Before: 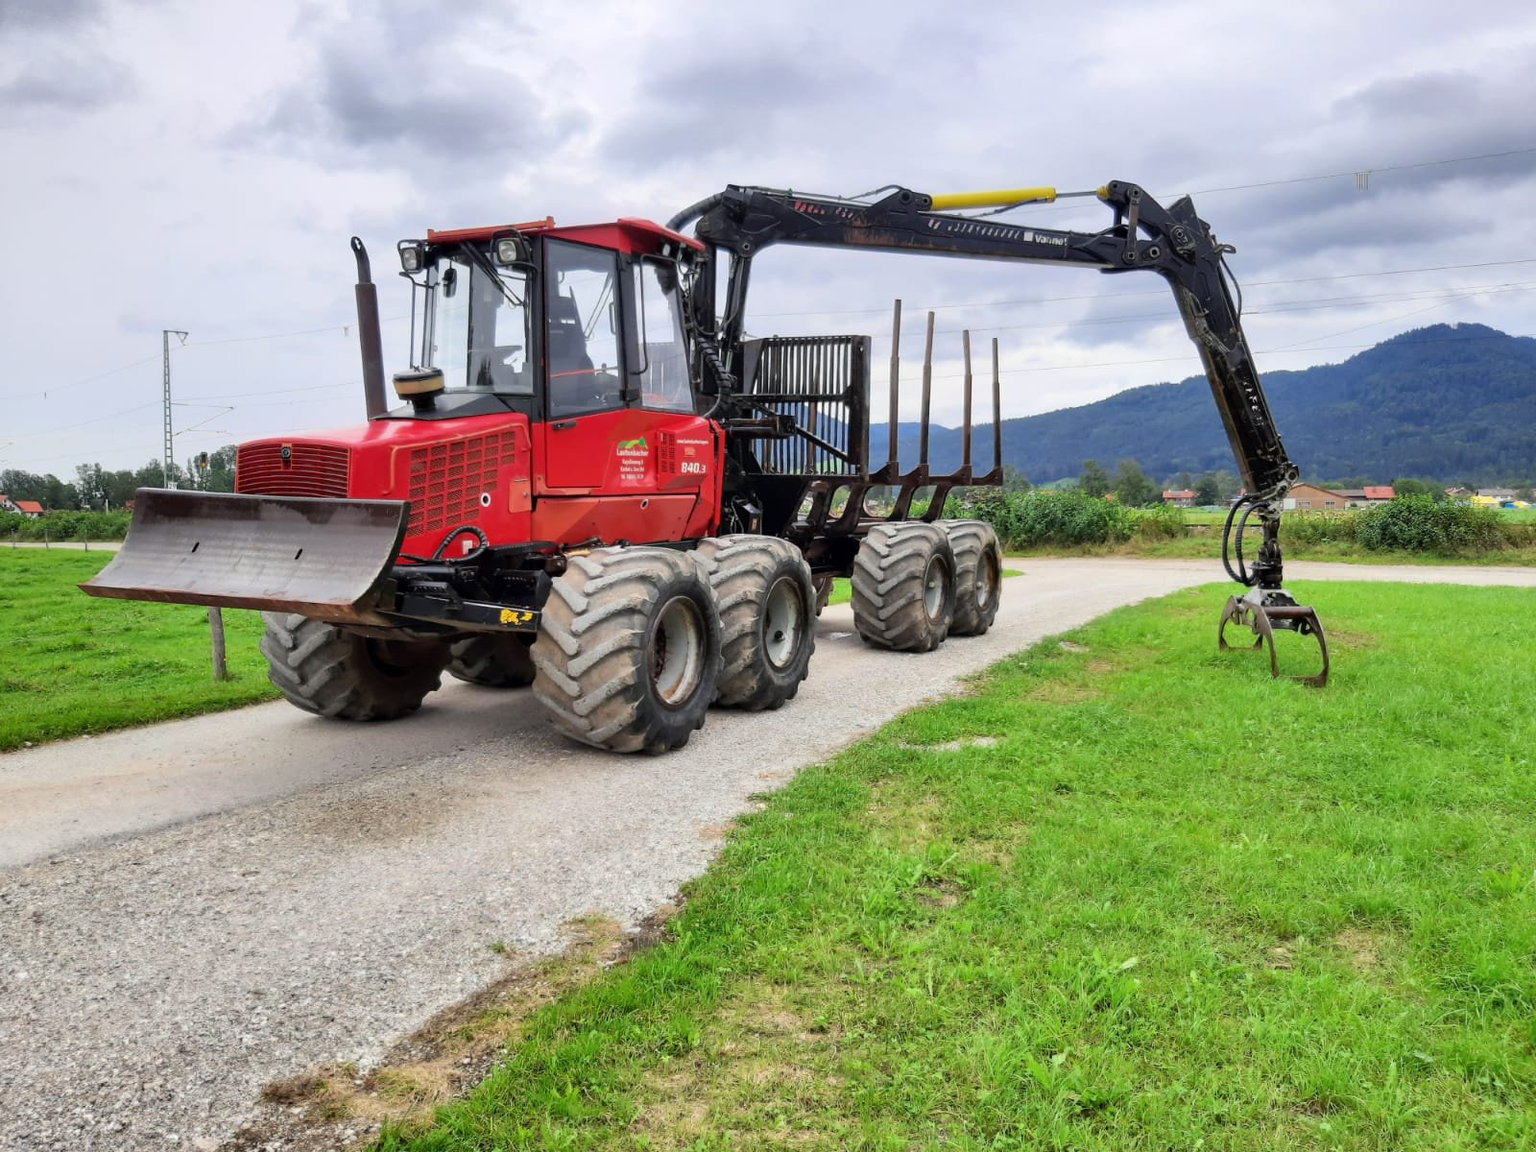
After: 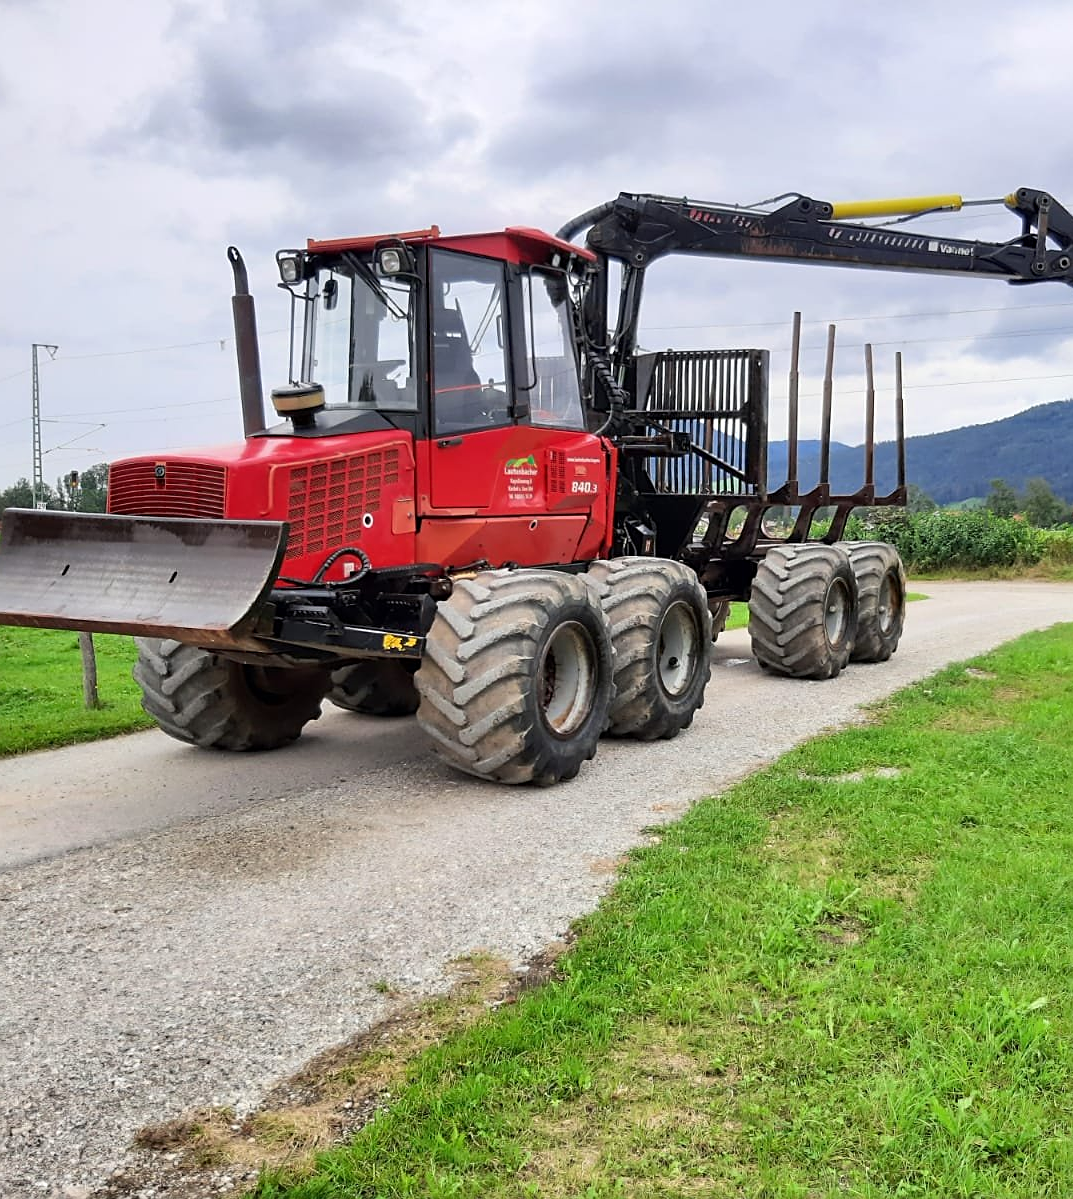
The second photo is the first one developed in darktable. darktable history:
sharpen: on, module defaults
crop and rotate: left 8.643%, right 24.287%
